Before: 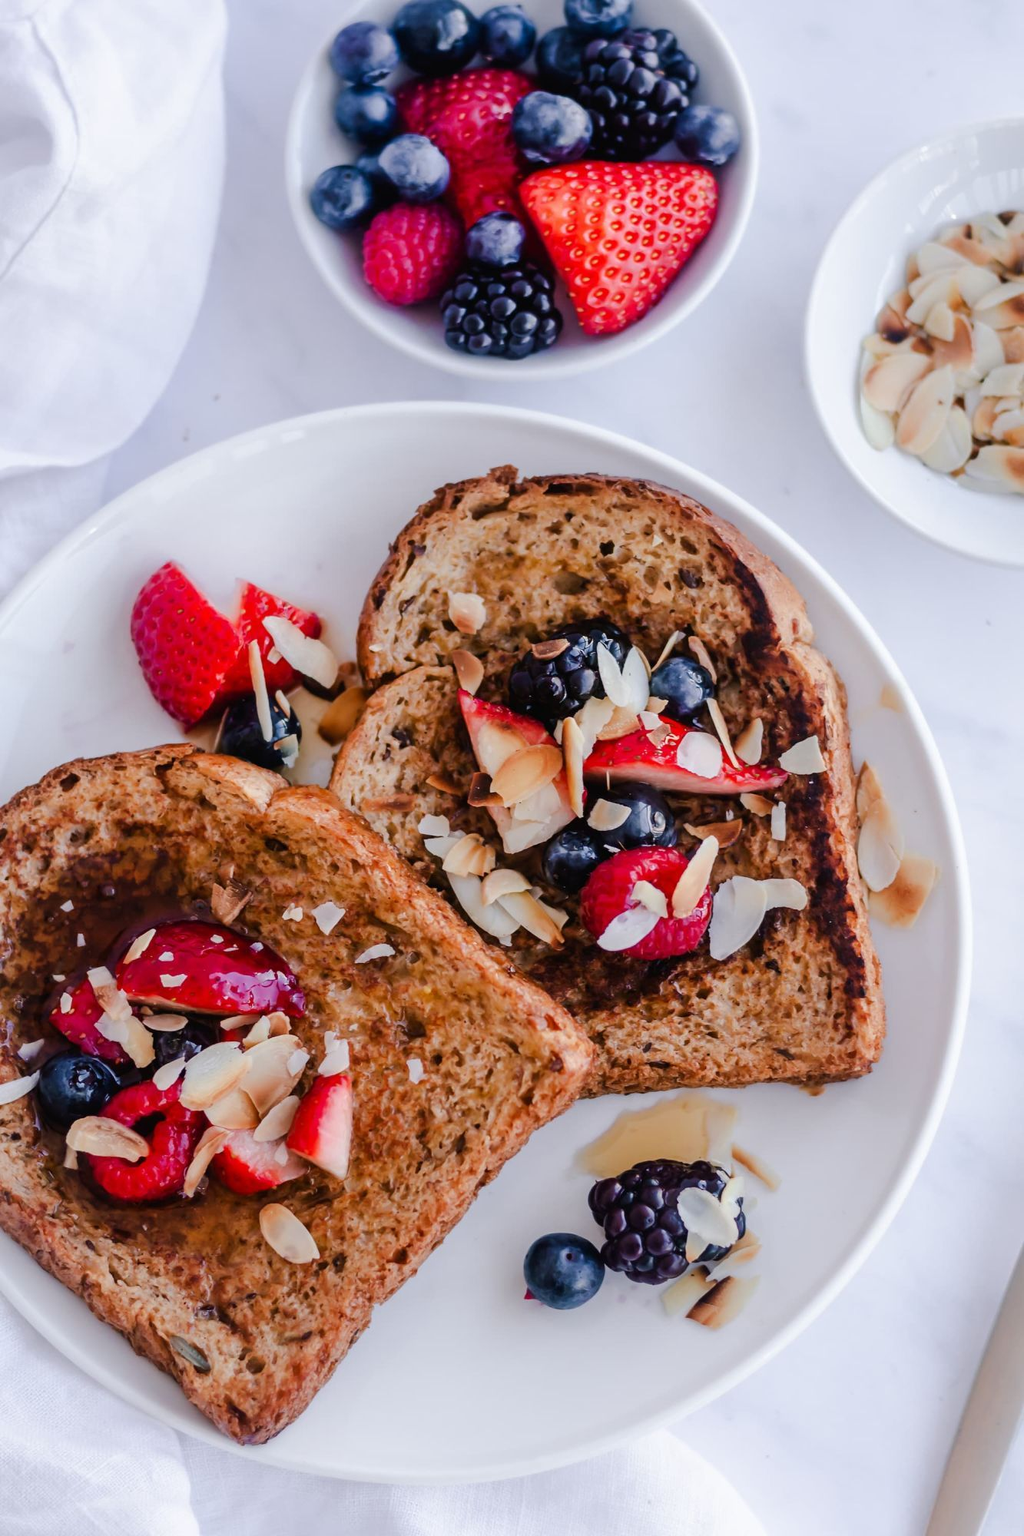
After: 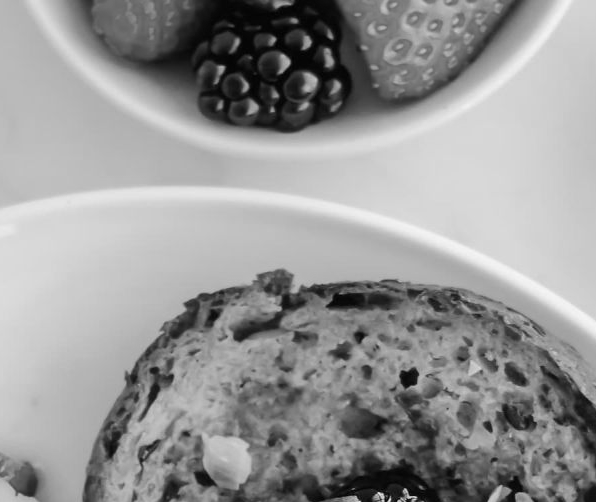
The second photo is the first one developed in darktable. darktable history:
color calibration: illuminant as shot in camera, x 0.358, y 0.373, temperature 4628.91 K
crop: left 28.64%, top 16.832%, right 26.637%, bottom 58.055%
monochrome: size 3.1
white balance: red 1.009, blue 0.985
